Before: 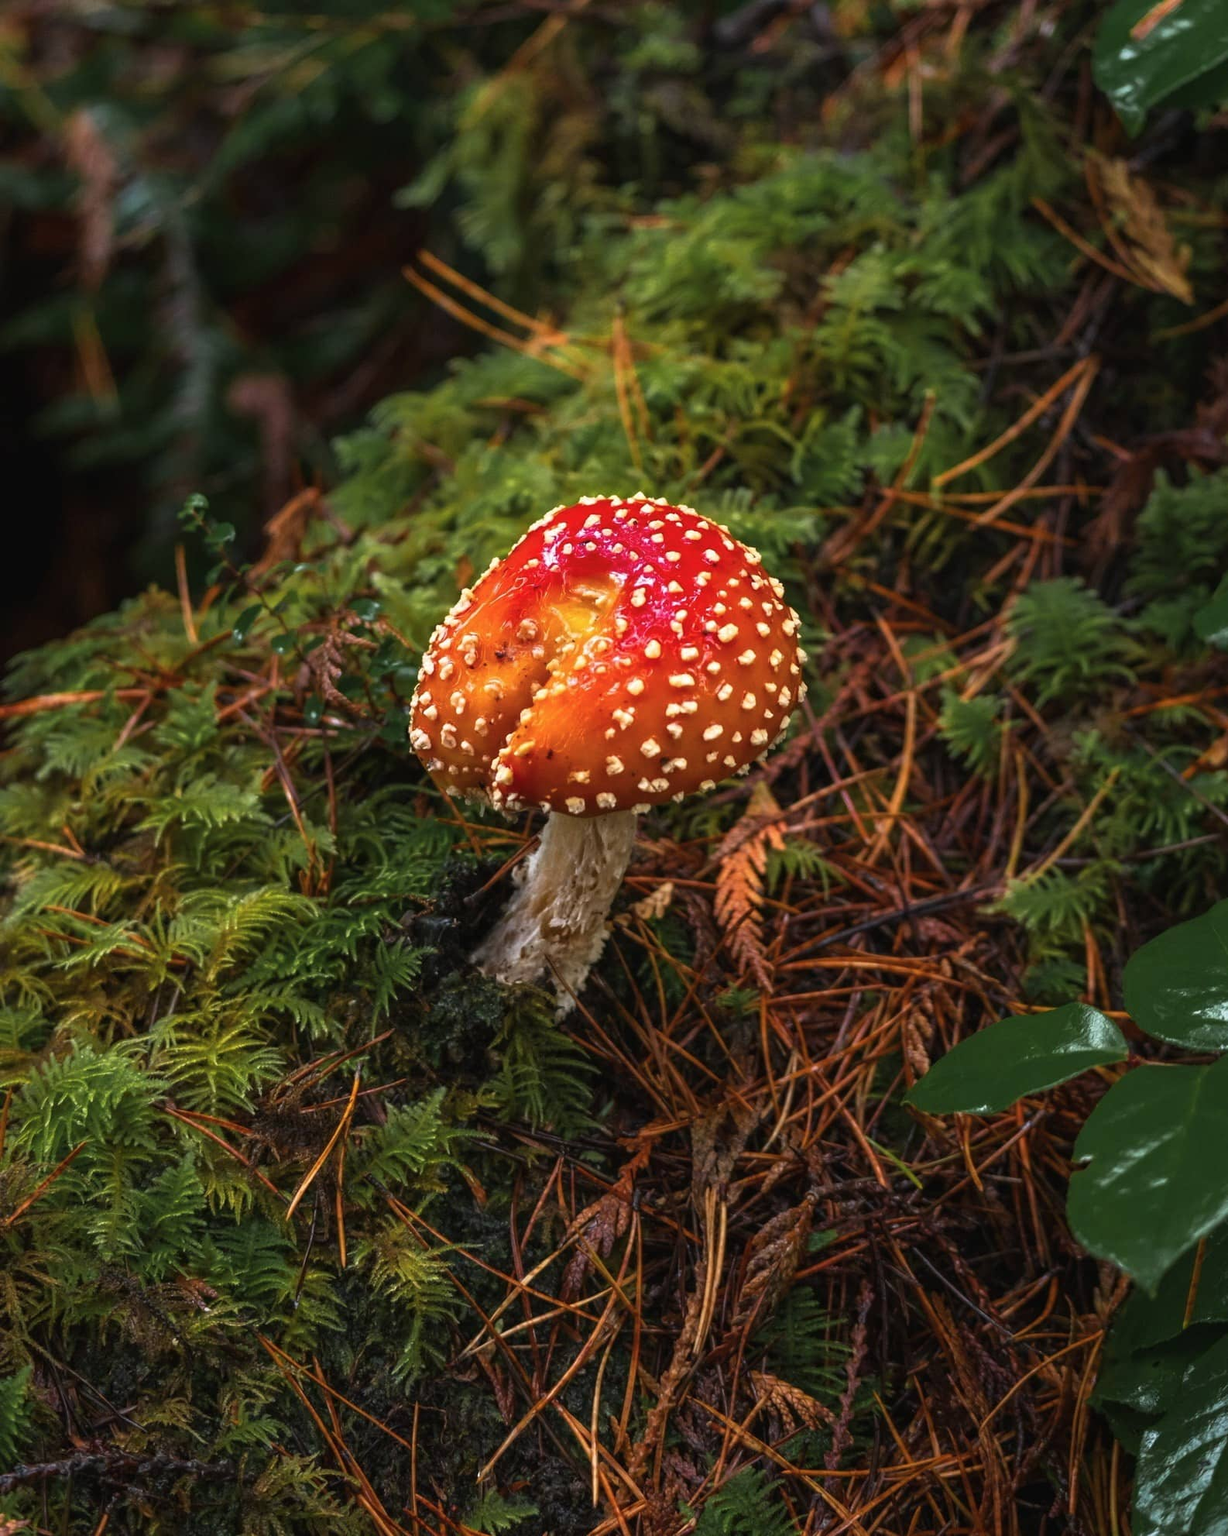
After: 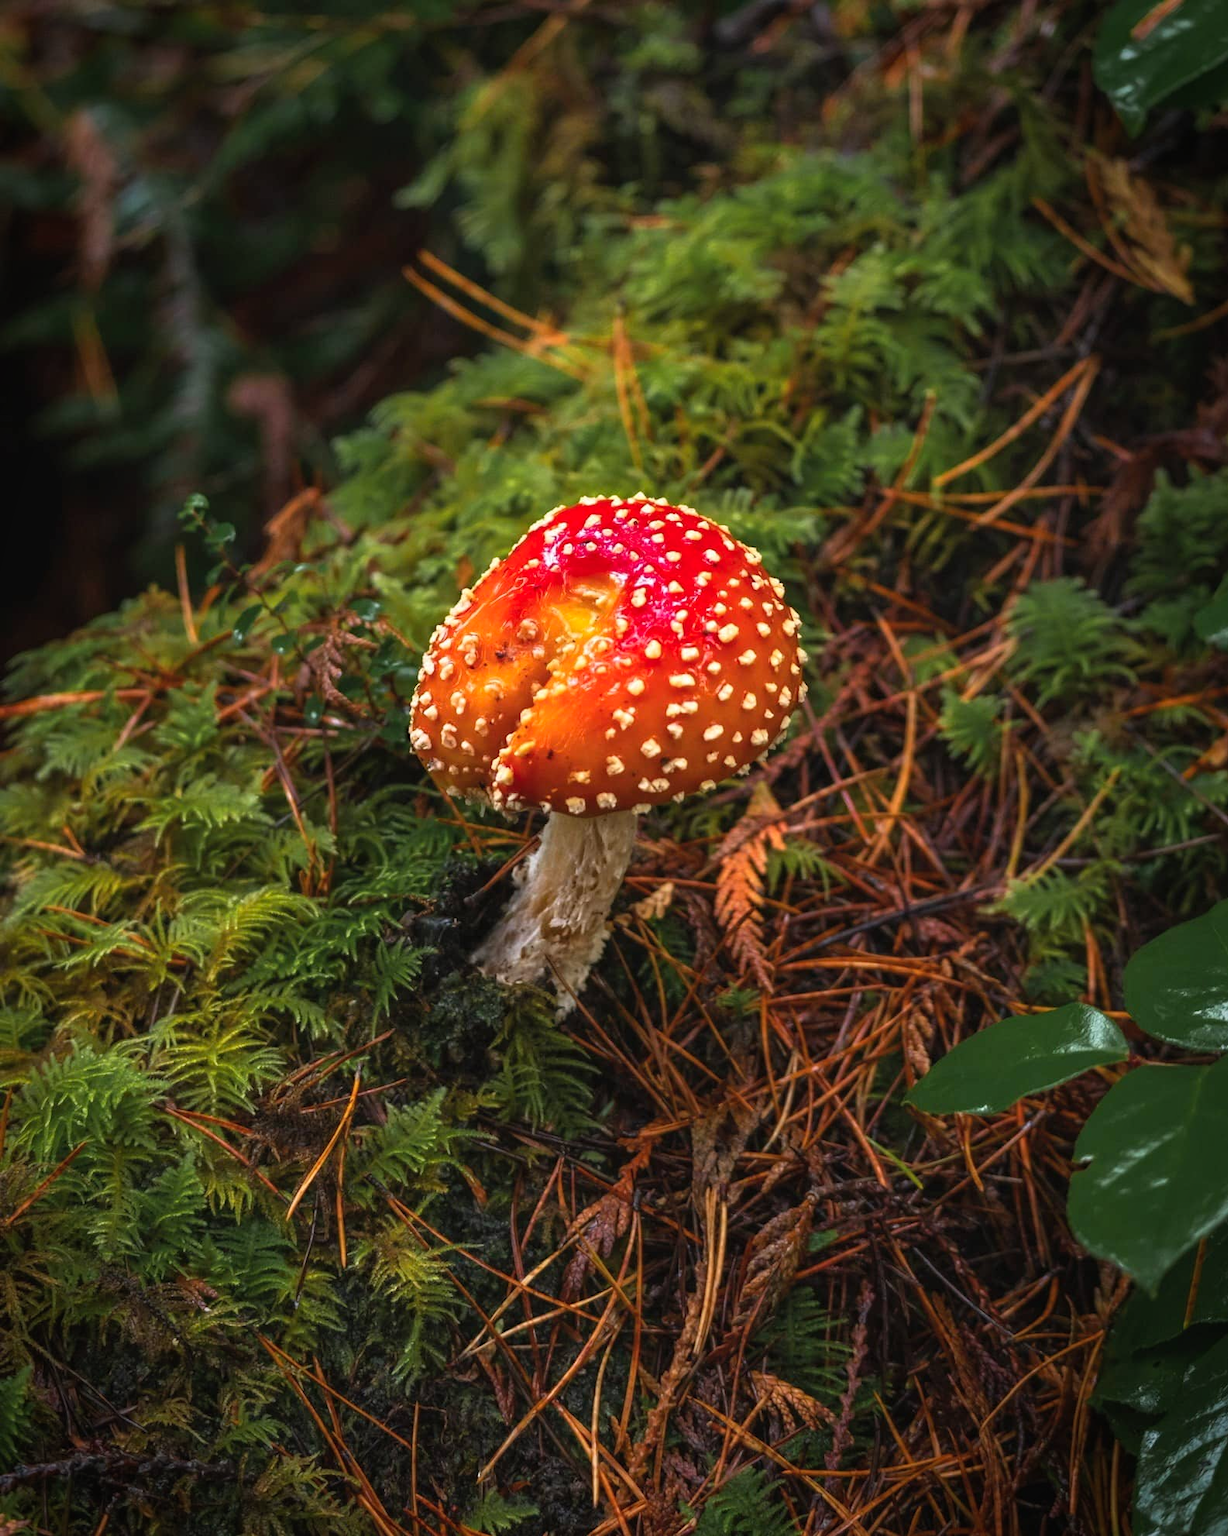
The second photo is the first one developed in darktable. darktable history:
vignetting: brightness -0.559, saturation -0.001, automatic ratio true
contrast brightness saturation: contrast 0.03, brightness 0.056, saturation 0.135
